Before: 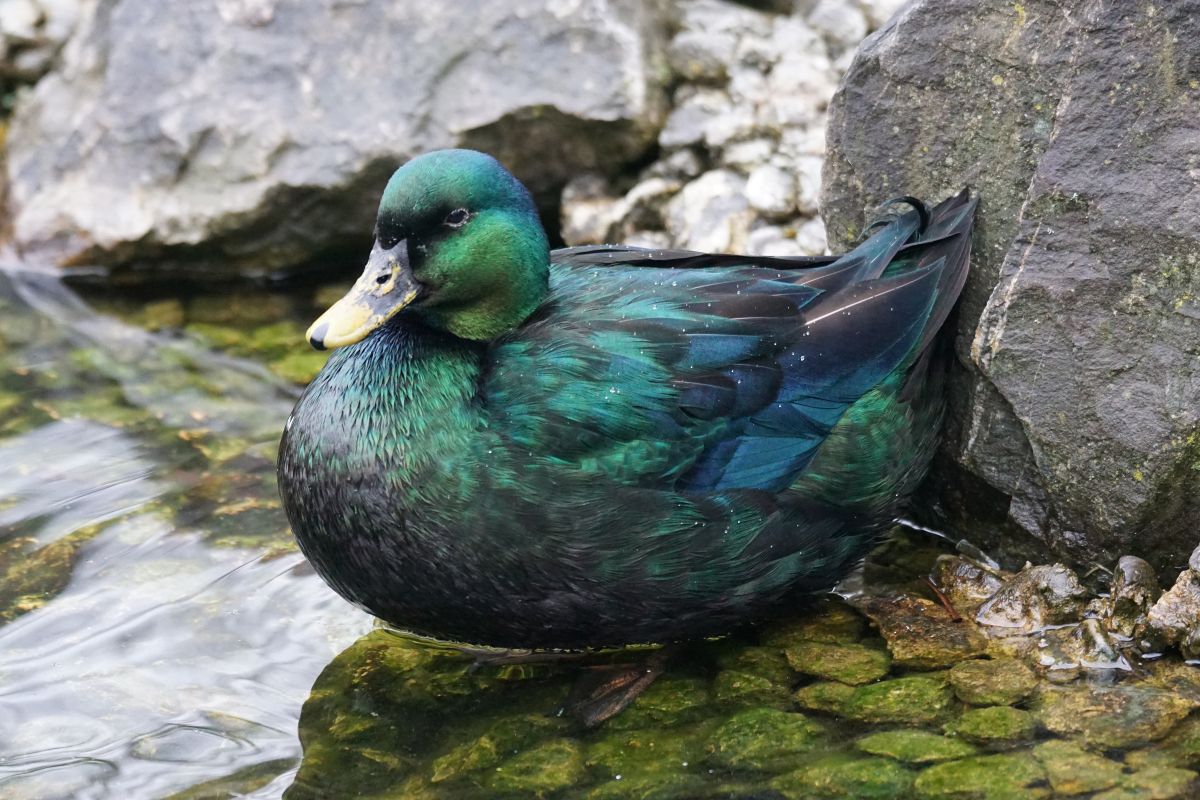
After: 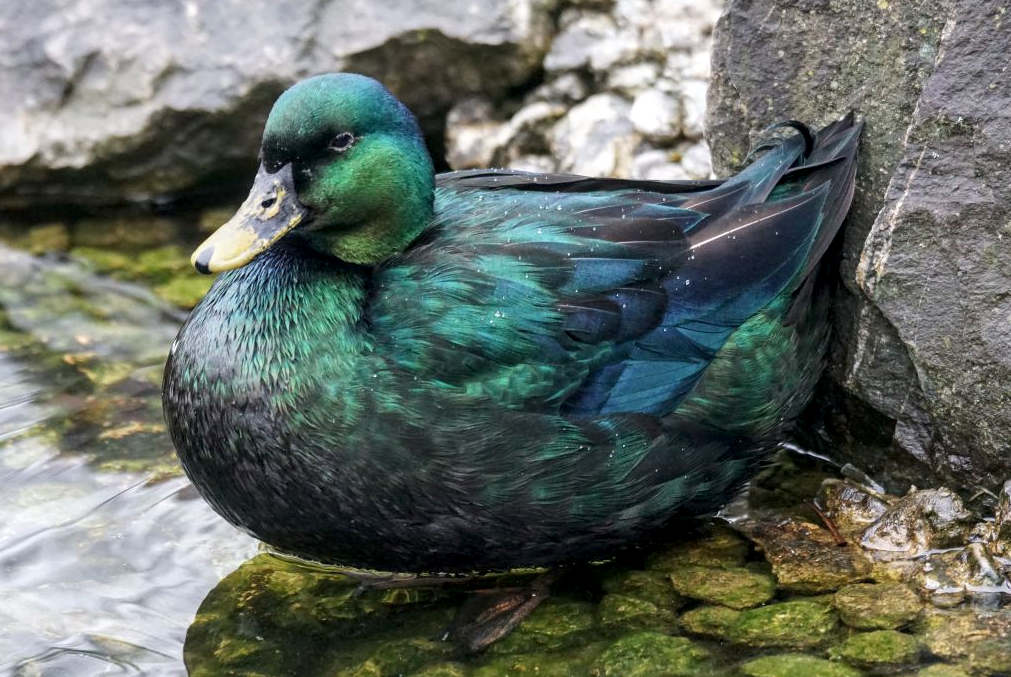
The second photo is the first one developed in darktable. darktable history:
local contrast: detail 130%
crop and rotate: left 9.624%, top 9.558%, right 6.092%, bottom 5.694%
